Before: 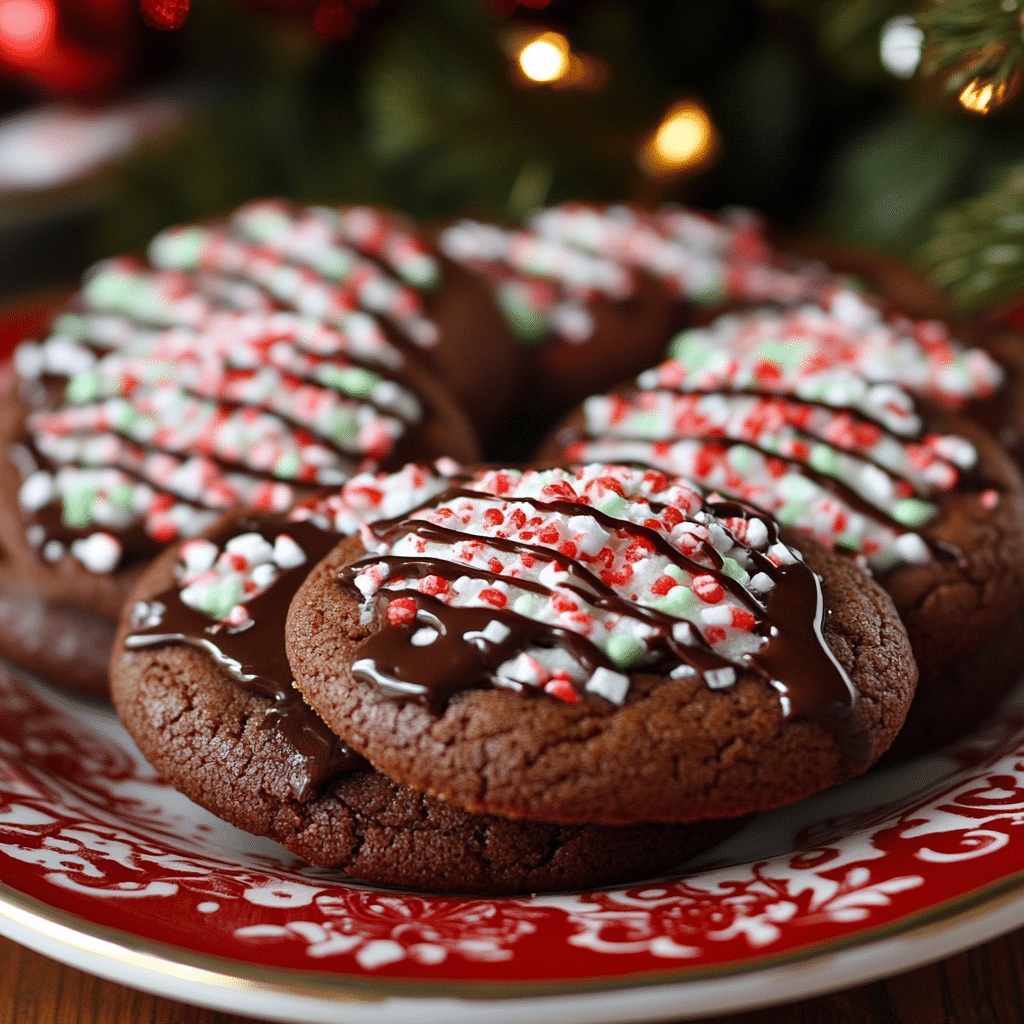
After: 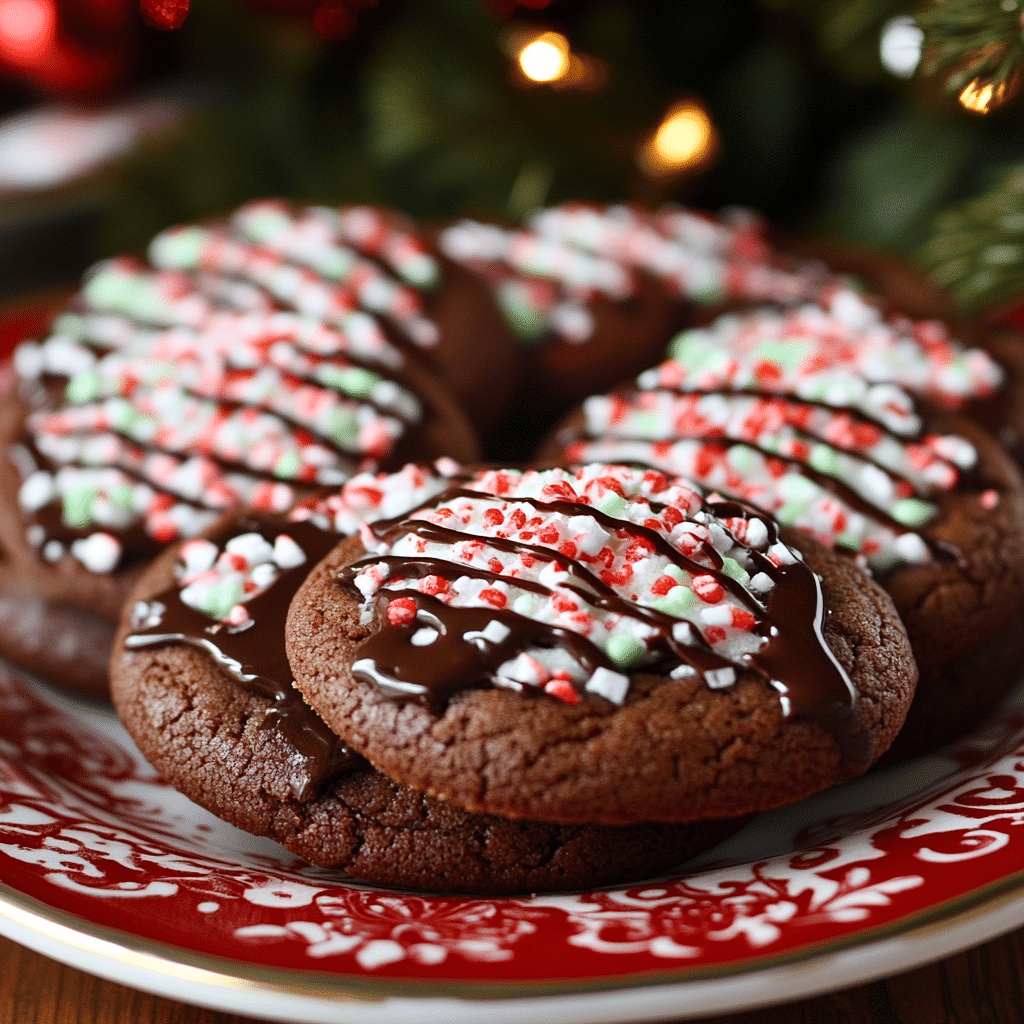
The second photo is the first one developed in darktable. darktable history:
contrast brightness saturation: contrast 0.146, brightness 0.048
